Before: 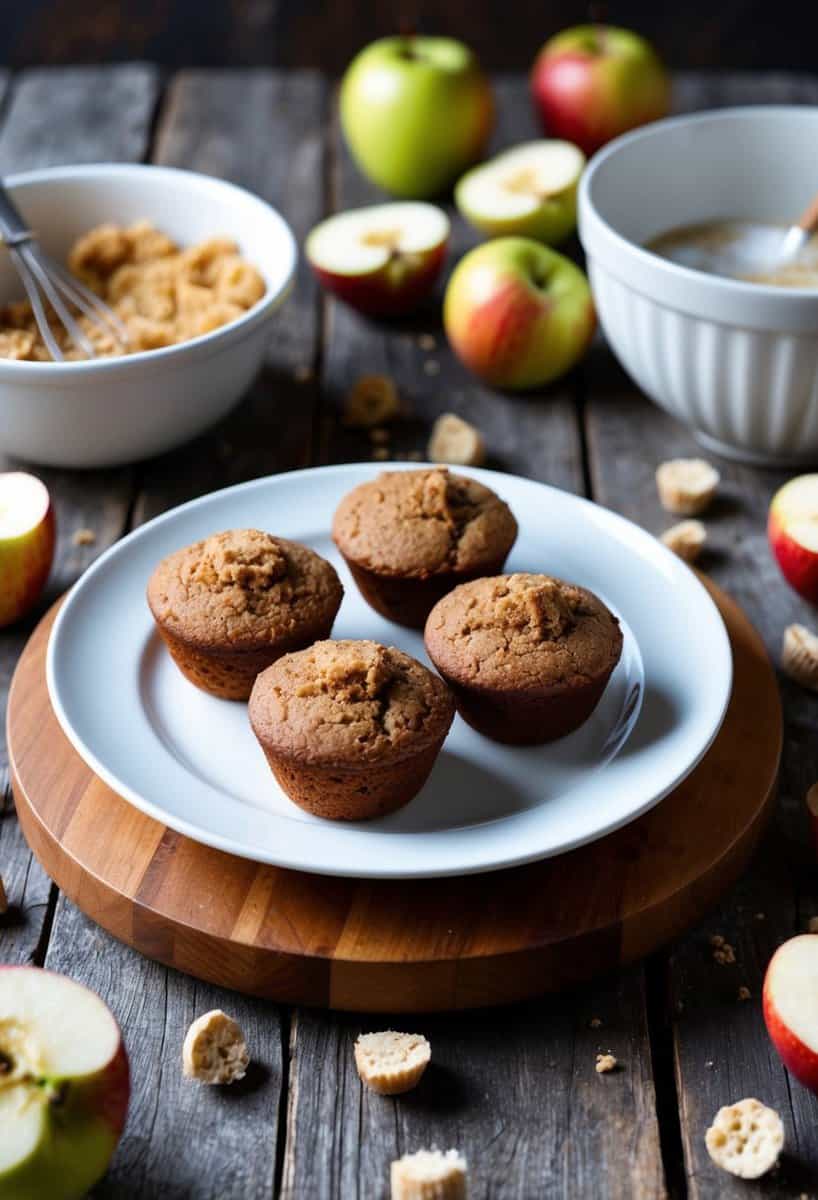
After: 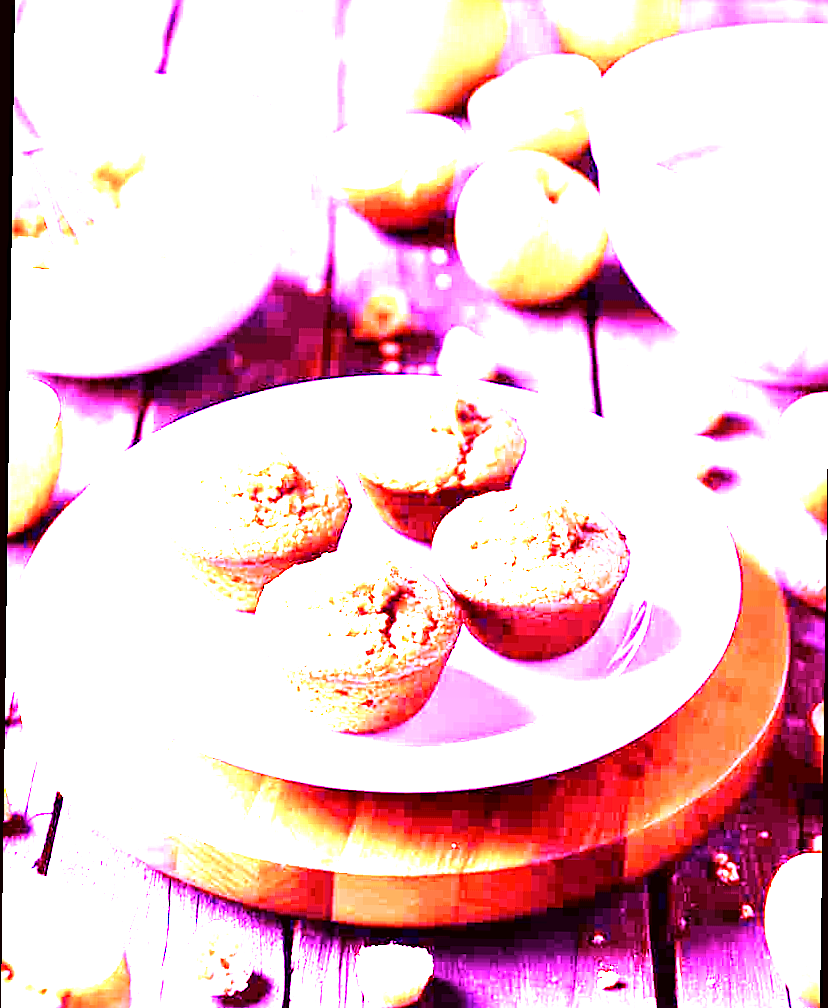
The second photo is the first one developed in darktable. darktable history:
exposure: exposure 0.669 EV, compensate highlight preservation false
velvia: on, module defaults
crop: top 7.625%, bottom 8.027%
rotate and perspective: rotation 0.8°, automatic cropping off
sharpen: radius 1.864, amount 0.398, threshold 1.271
white balance: red 8, blue 8
color correction: highlights a* -4.98, highlights b* -3.76, shadows a* 3.83, shadows b* 4.08
